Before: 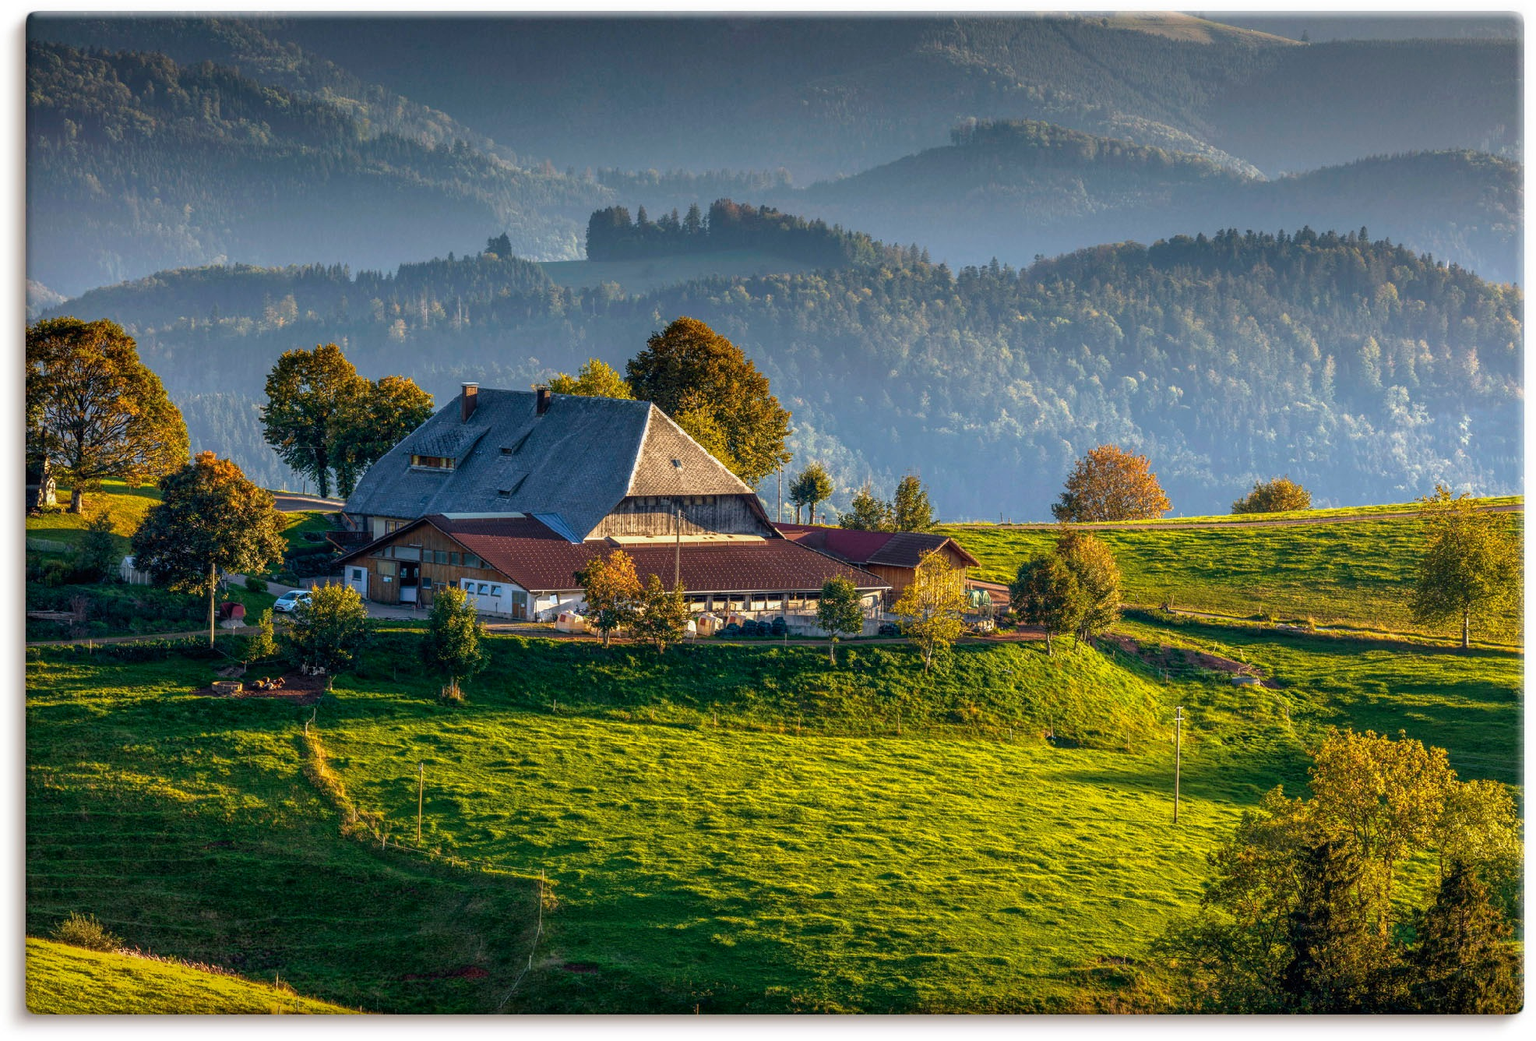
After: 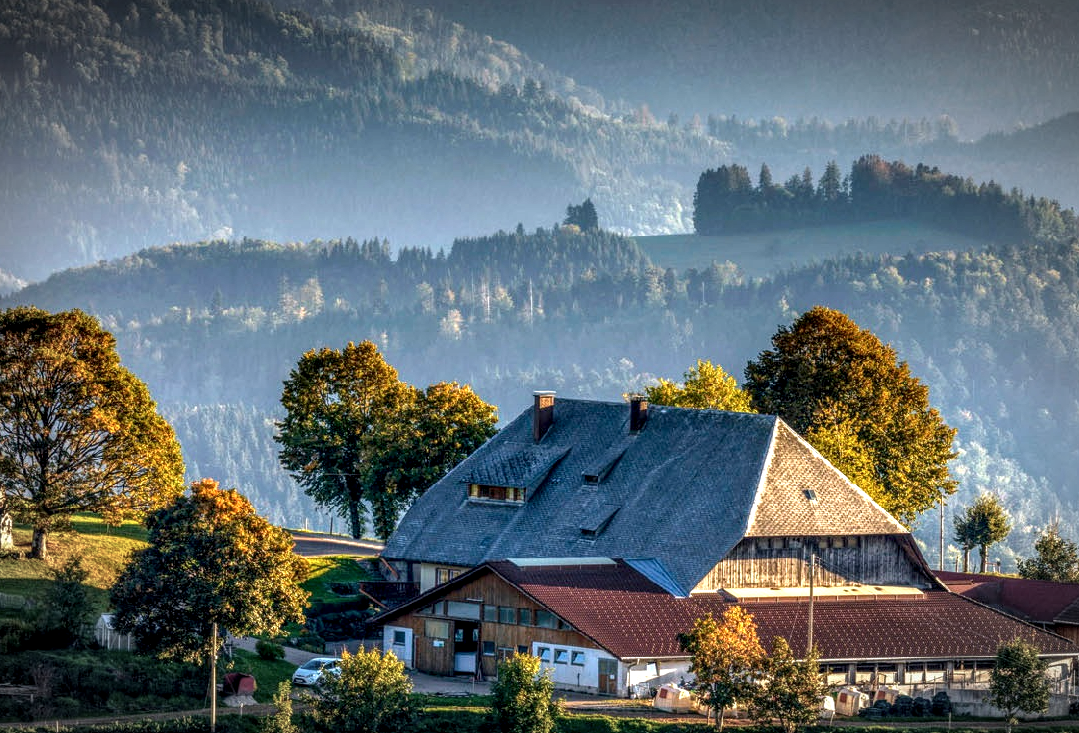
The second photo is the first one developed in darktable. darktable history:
exposure: black level correction 0, exposure 0.5 EV, compensate highlight preservation false
crop and rotate: left 3.047%, top 7.509%, right 42.236%, bottom 37.598%
vignetting: automatic ratio true
local contrast: detail 150%
